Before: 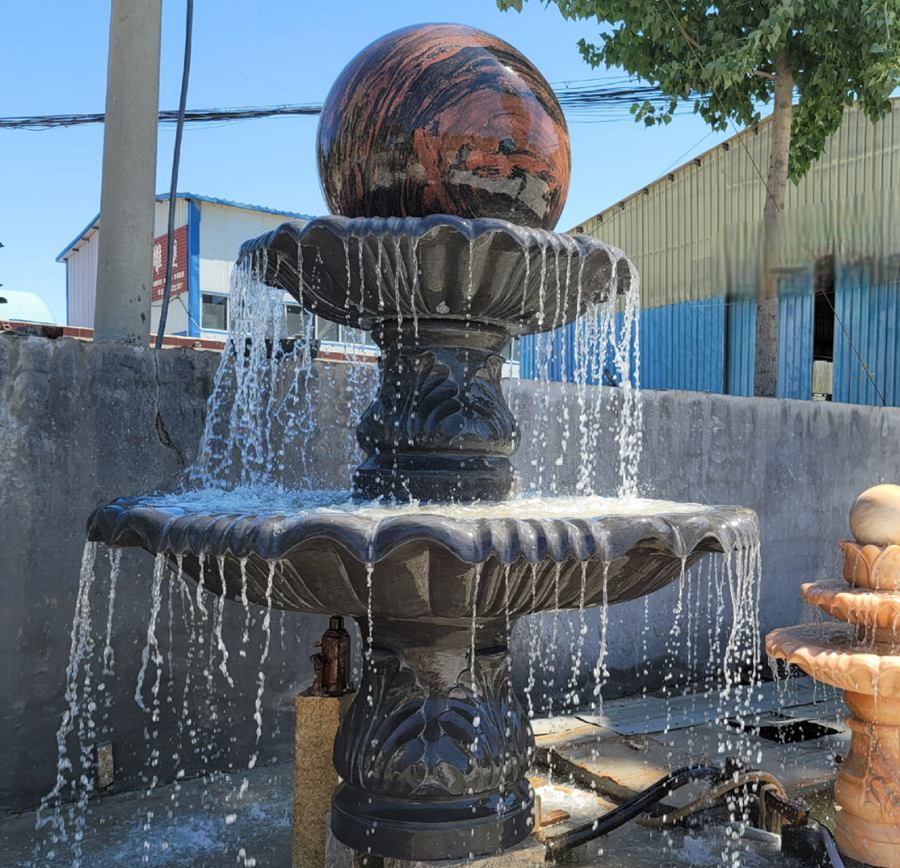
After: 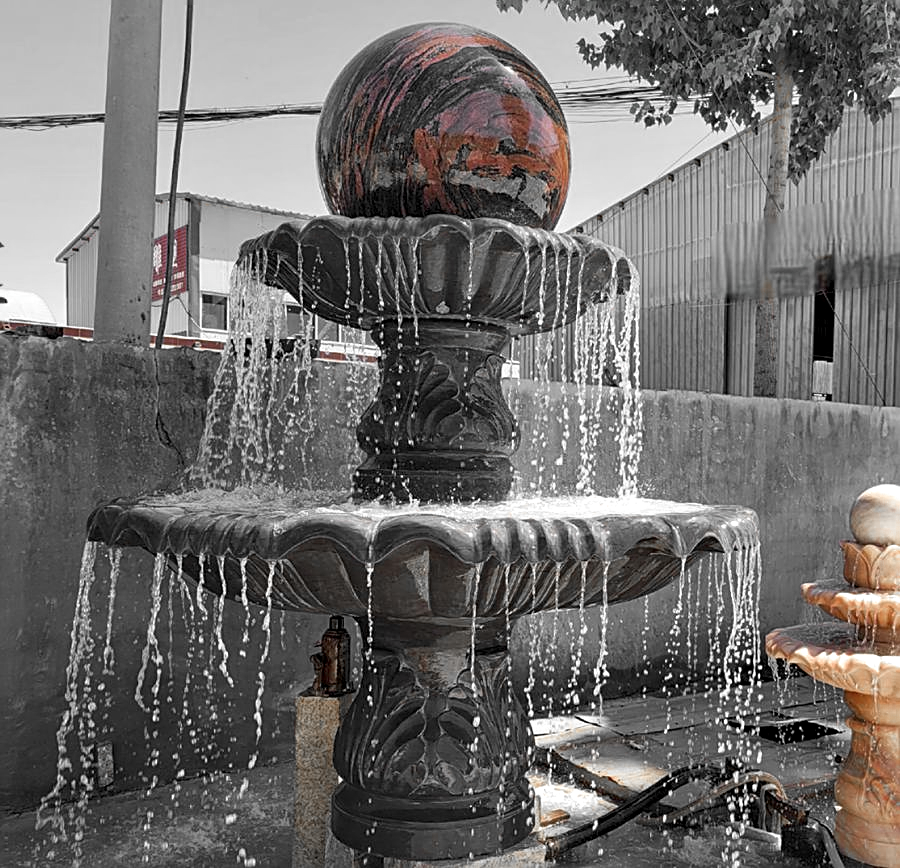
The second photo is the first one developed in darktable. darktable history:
sharpen: on, module defaults
contrast equalizer: octaves 7, y [[0.6 ×6], [0.55 ×6], [0 ×6], [0 ×6], [0 ×6]], mix 0.3
color zones: curves: ch0 [(0, 0.497) (0.096, 0.361) (0.221, 0.538) (0.429, 0.5) (0.571, 0.5) (0.714, 0.5) (0.857, 0.5) (1, 0.497)]; ch1 [(0, 0.5) (0.143, 0.5) (0.257, -0.002) (0.429, 0.04) (0.571, -0.001) (0.714, -0.015) (0.857, 0.024) (1, 0.5)]
